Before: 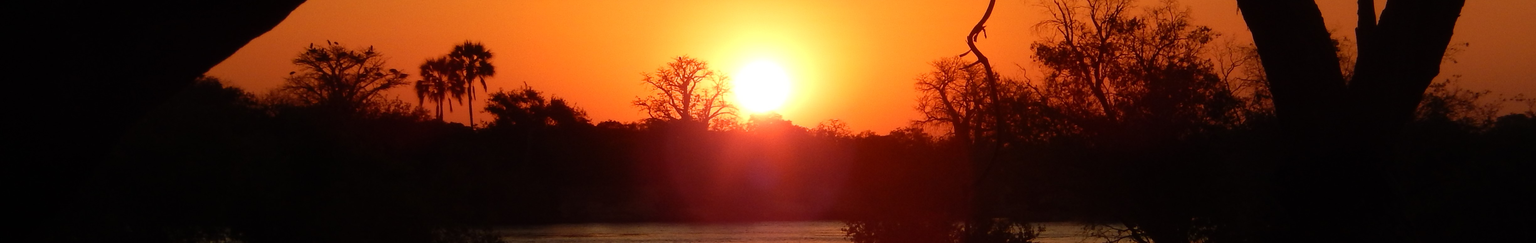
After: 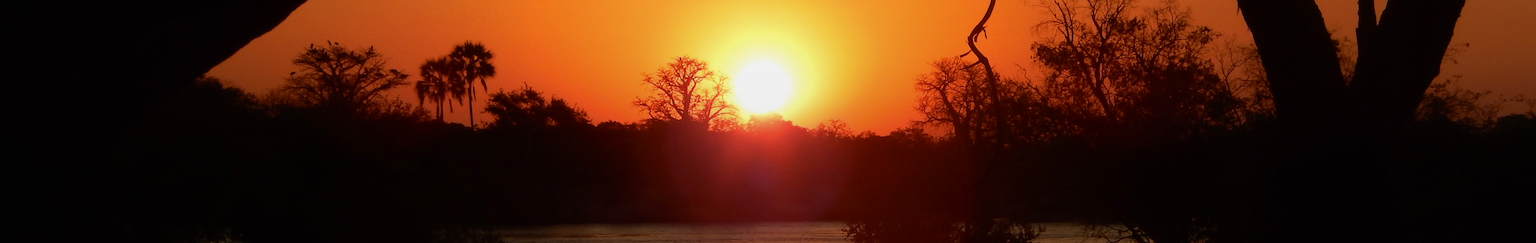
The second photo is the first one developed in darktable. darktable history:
graduated density: rotation -180°, offset 24.95
contrast brightness saturation: contrast 0.03, brightness -0.04
tone curve: curves: ch0 [(0, 0) (0.003, 0.003) (0.011, 0.015) (0.025, 0.031) (0.044, 0.056) (0.069, 0.083) (0.1, 0.113) (0.136, 0.145) (0.177, 0.184) (0.224, 0.225) (0.277, 0.275) (0.335, 0.327) (0.399, 0.385) (0.468, 0.447) (0.543, 0.528) (0.623, 0.611) (0.709, 0.703) (0.801, 0.802) (0.898, 0.902) (1, 1)], preserve colors none
